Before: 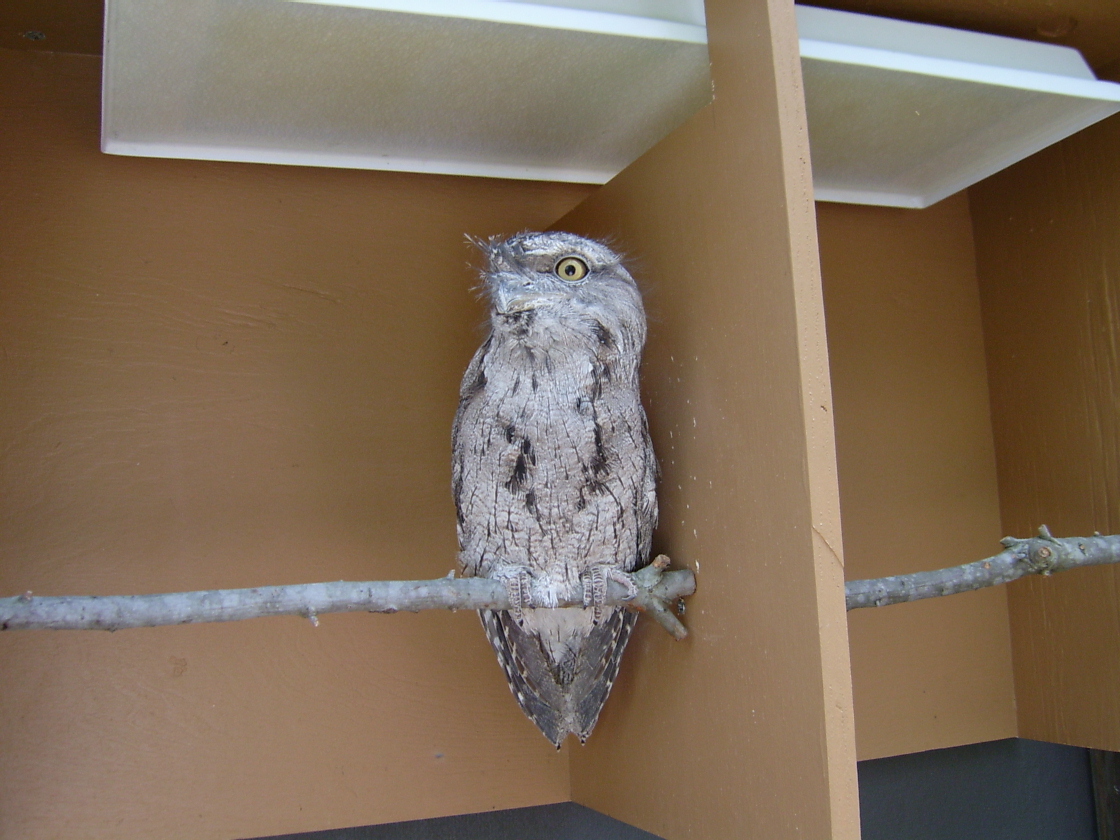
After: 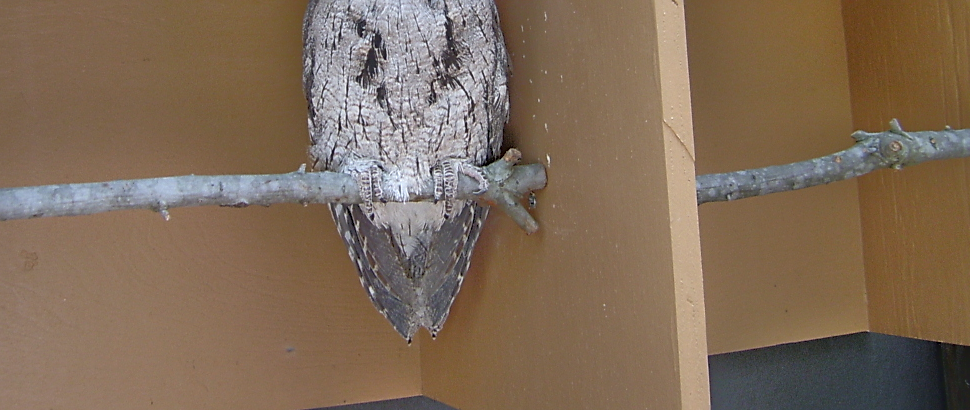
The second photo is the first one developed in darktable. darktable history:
sharpen: on, module defaults
tone equalizer: -7 EV -0.652 EV, -6 EV 0.96 EV, -5 EV -0.459 EV, -4 EV 0.409 EV, -3 EV 0.419 EV, -2 EV 0.171 EV, -1 EV -0.142 EV, +0 EV -0.402 EV
crop and rotate: left 13.307%, top 48.357%, bottom 2.741%
